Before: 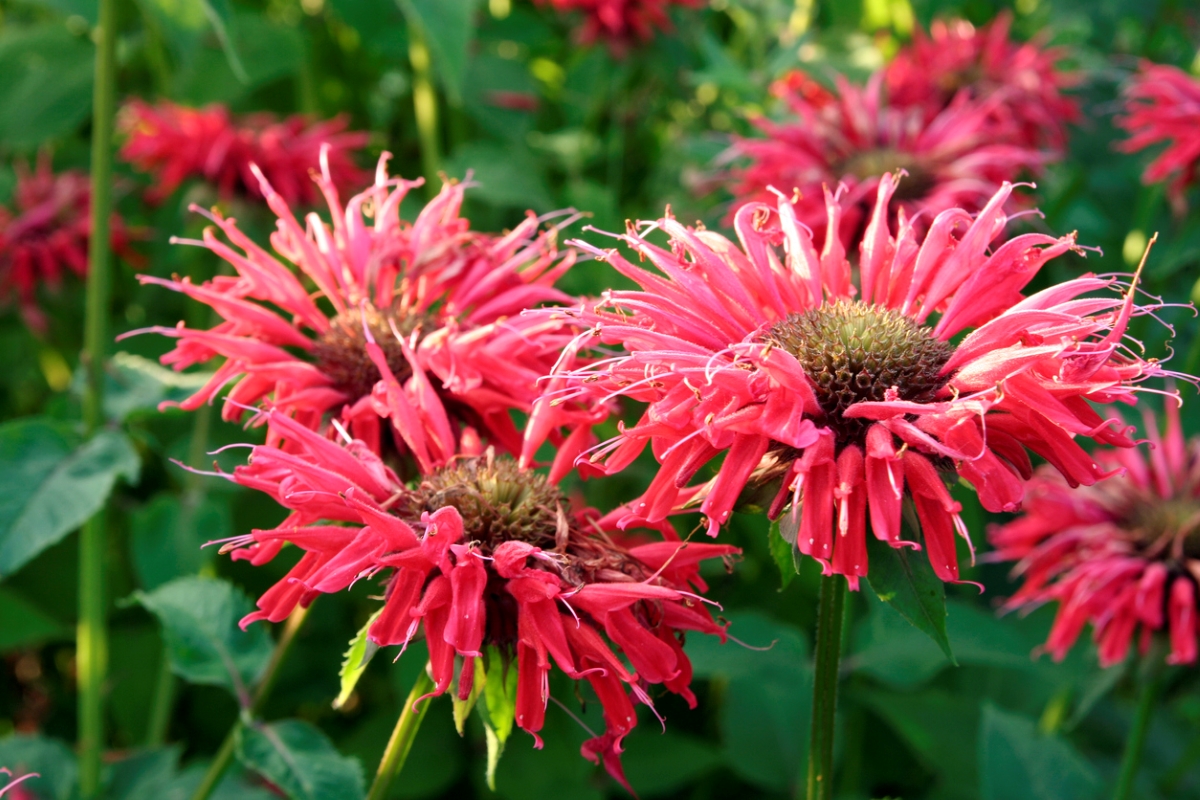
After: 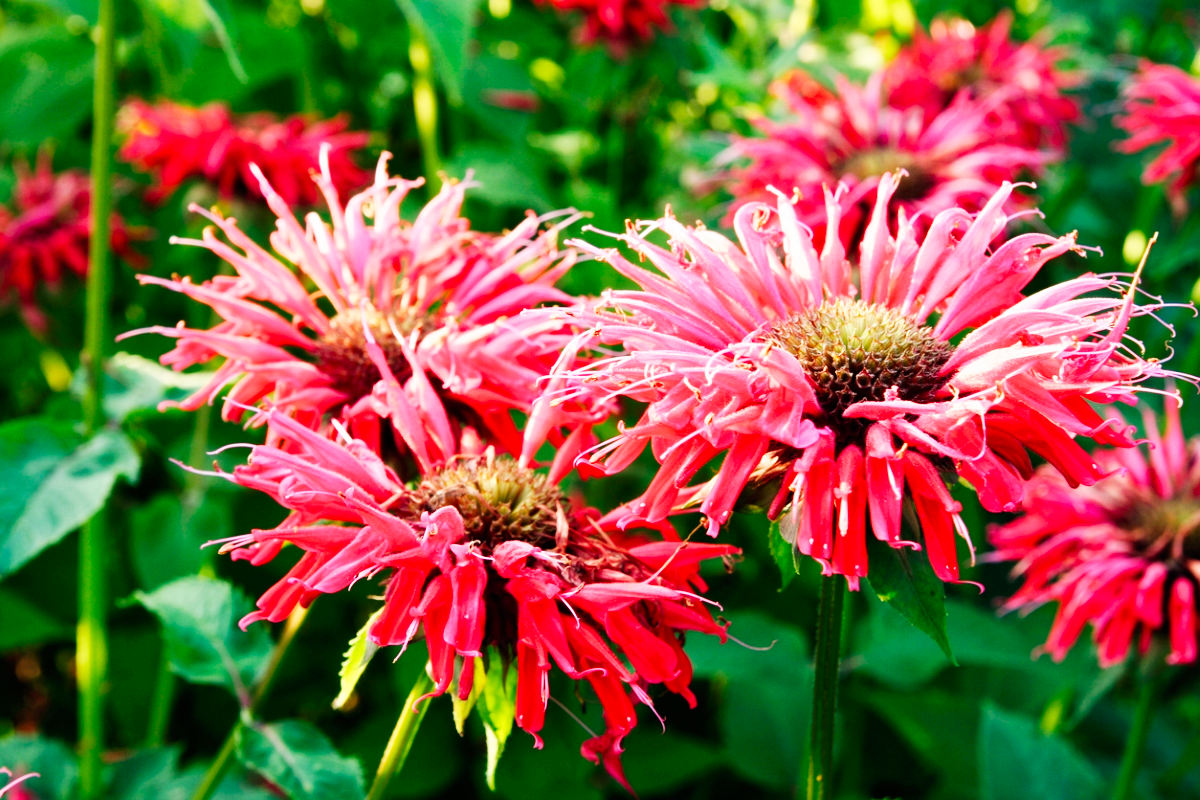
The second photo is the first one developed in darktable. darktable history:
base curve: curves: ch0 [(0, 0) (0.007, 0.004) (0.027, 0.03) (0.046, 0.07) (0.207, 0.54) (0.442, 0.872) (0.673, 0.972) (1, 1)], preserve colors none
exposure: exposure -0.36 EV, compensate highlight preservation false
